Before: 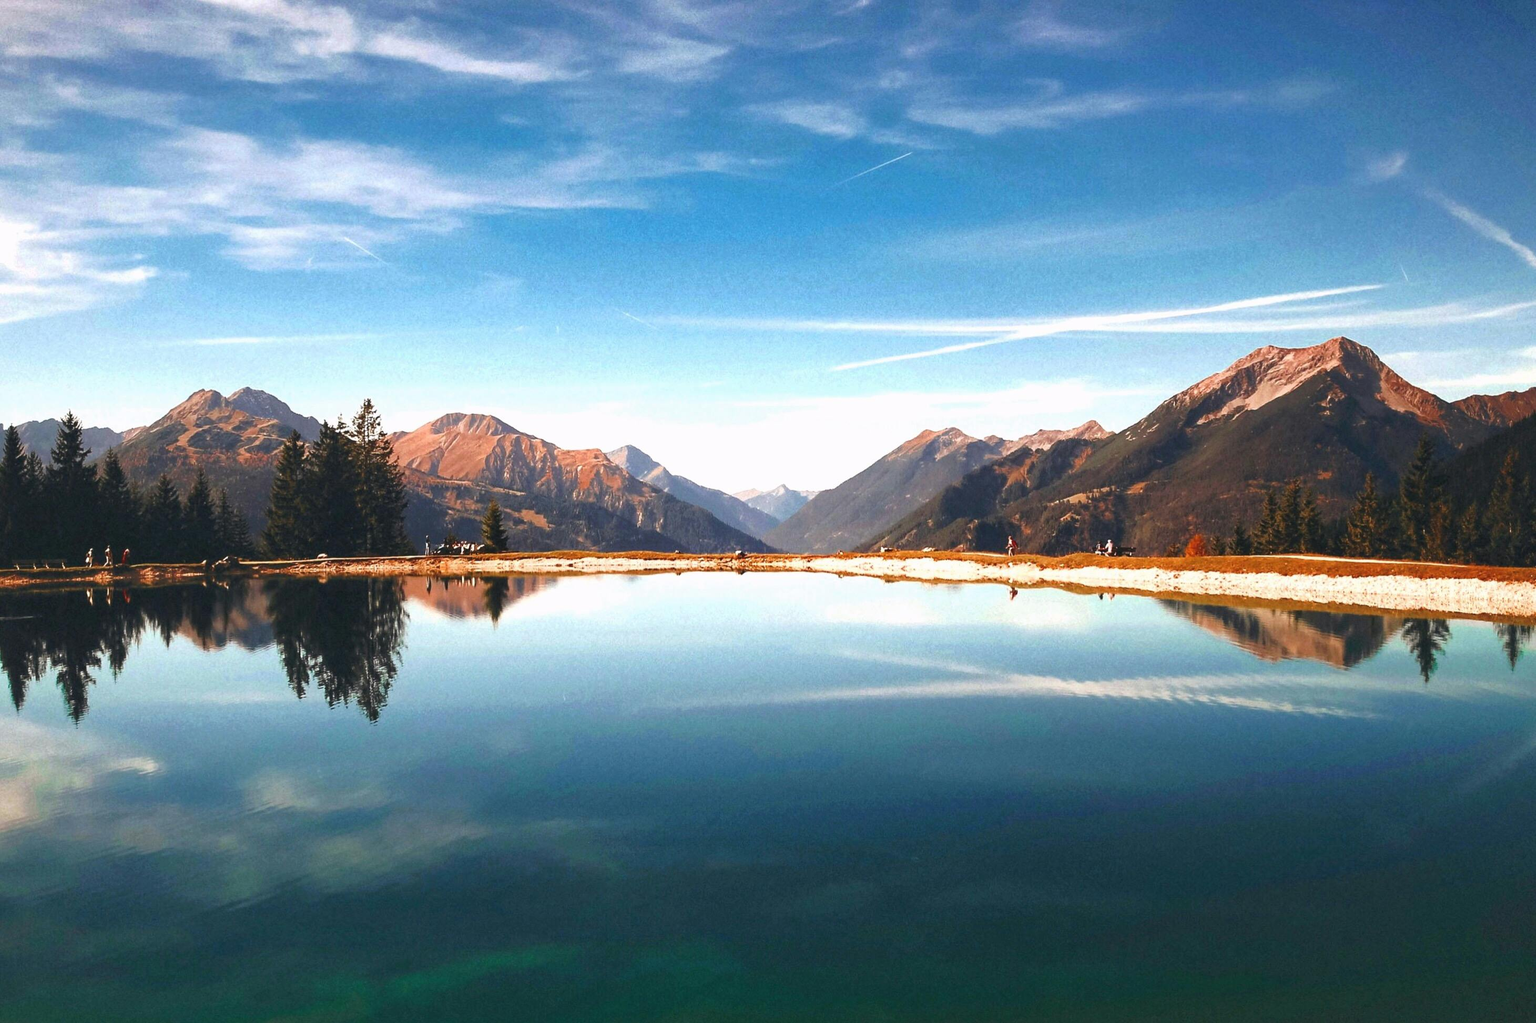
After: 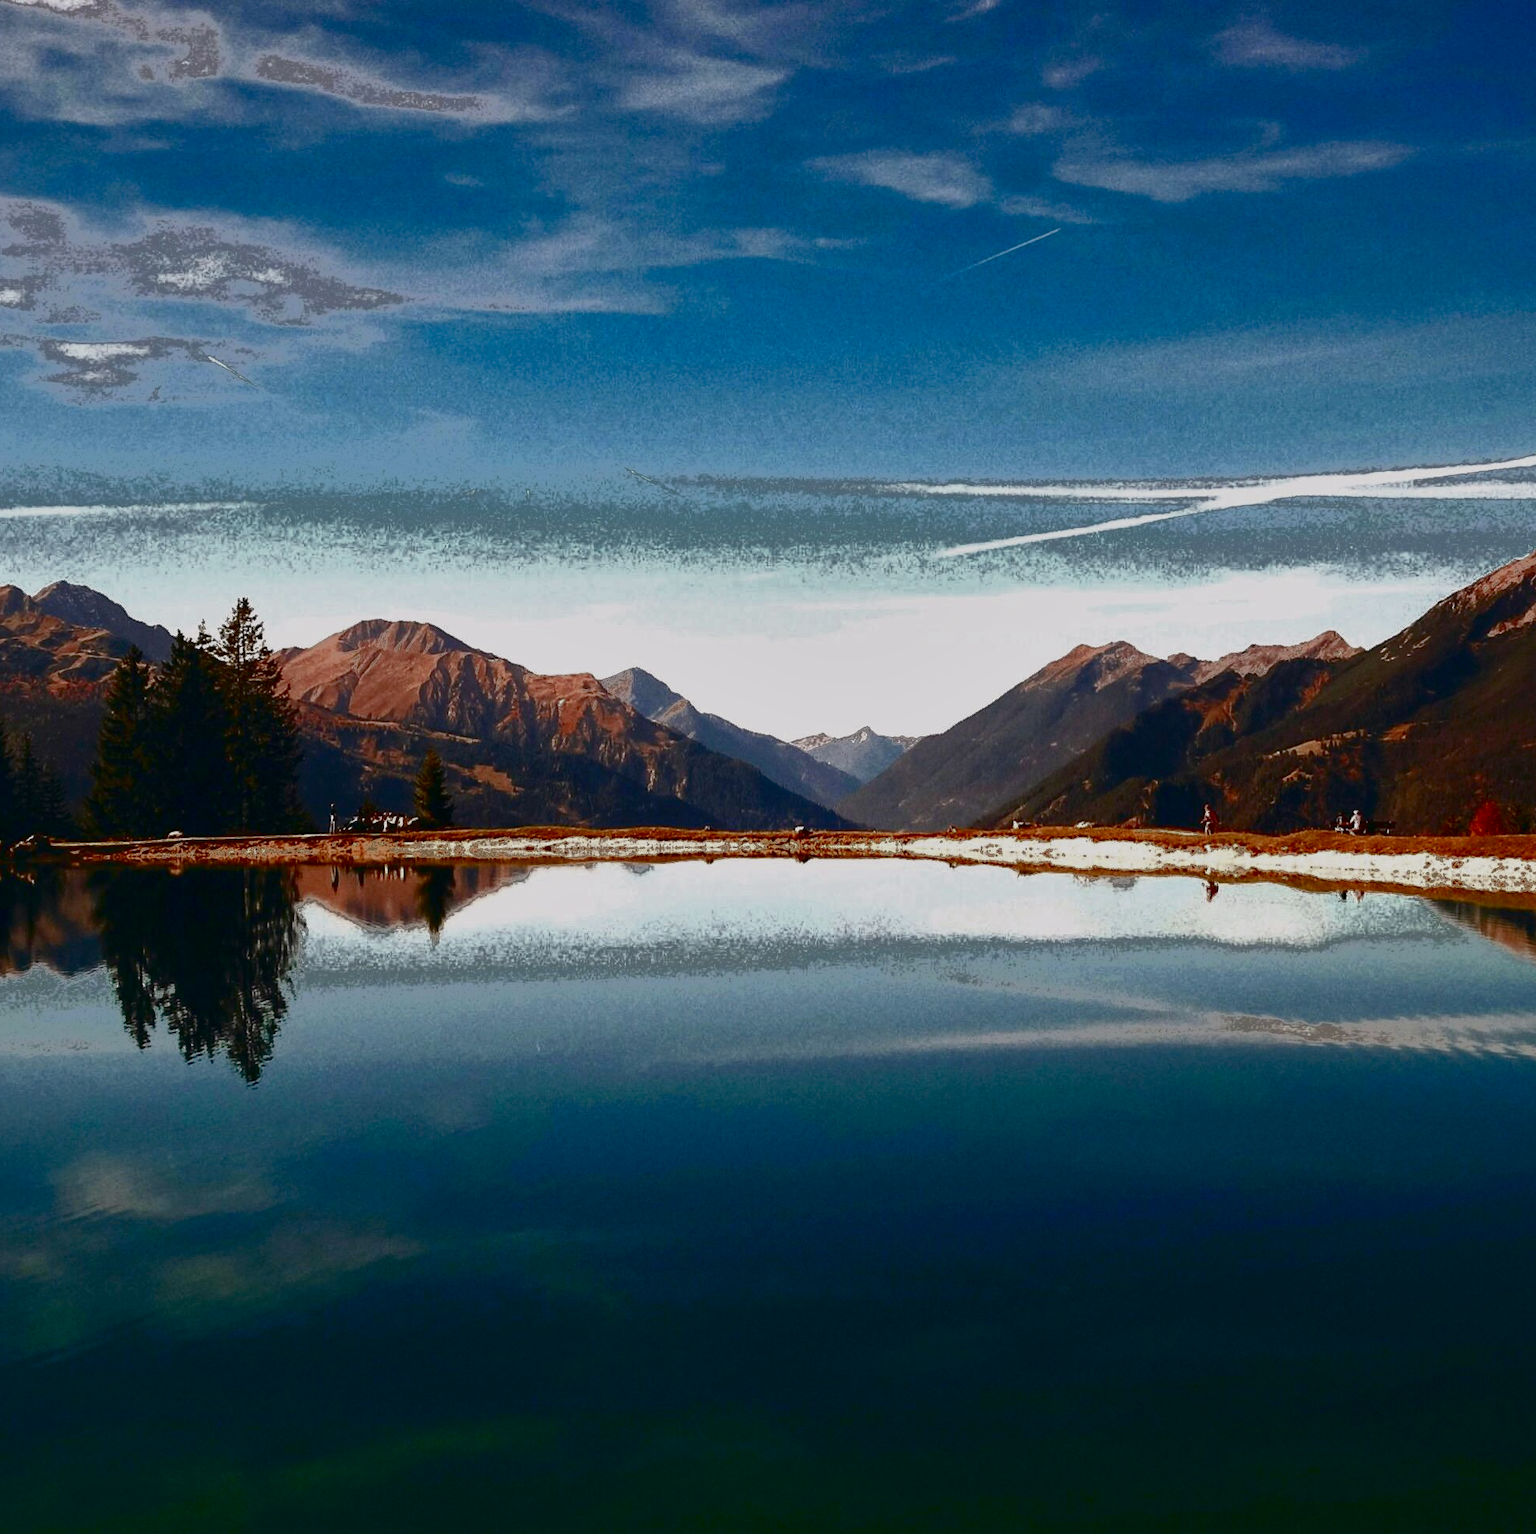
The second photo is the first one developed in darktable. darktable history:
fill light: exposure -0.73 EV, center 0.69, width 2.2
crop and rotate: left 13.409%, right 19.924%
color balance rgb: shadows lift › chroma 1%, shadows lift › hue 113°, highlights gain › chroma 0.2%, highlights gain › hue 333°, perceptual saturation grading › global saturation 20%, perceptual saturation grading › highlights -50%, perceptual saturation grading › shadows 25%, contrast -10%
contrast brightness saturation: brightness -0.52
shadows and highlights: shadows 20.91, highlights -35.45, soften with gaussian
